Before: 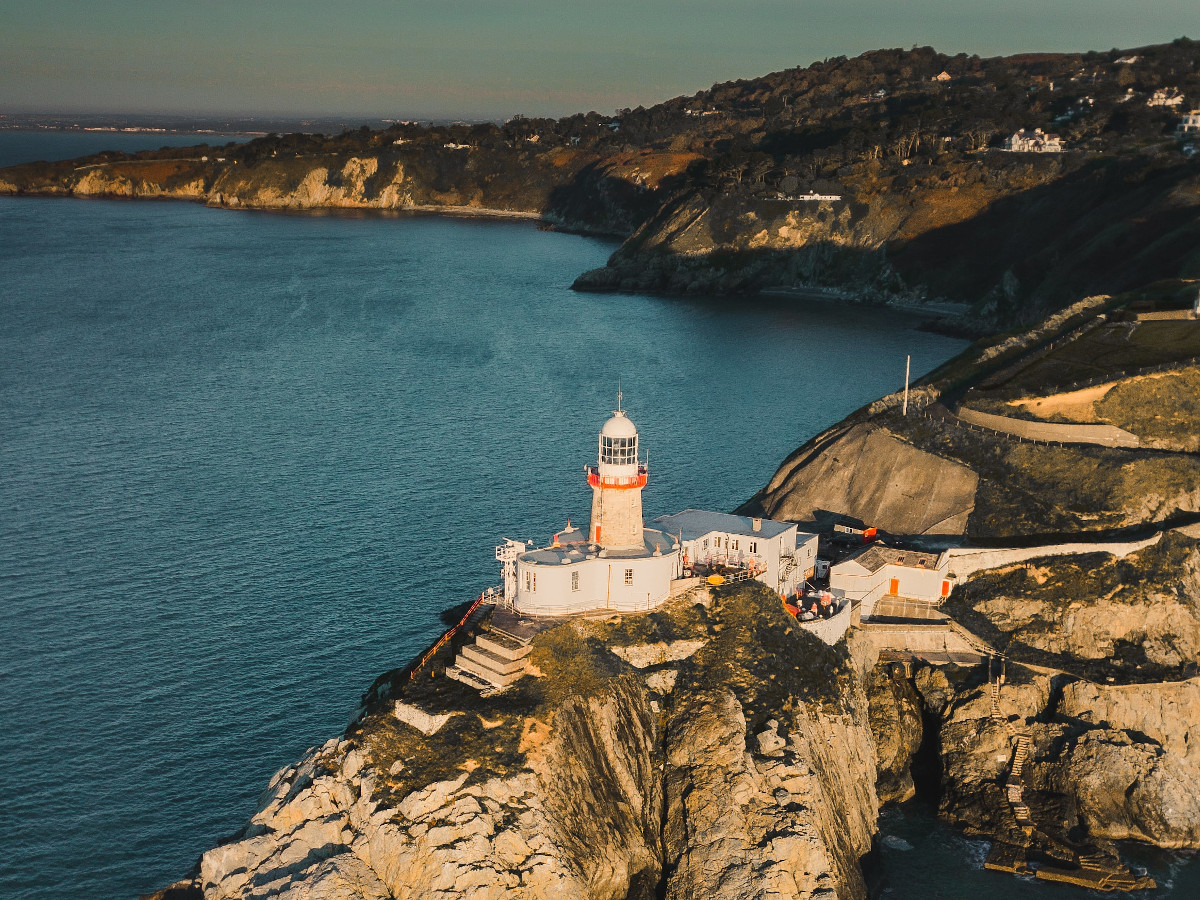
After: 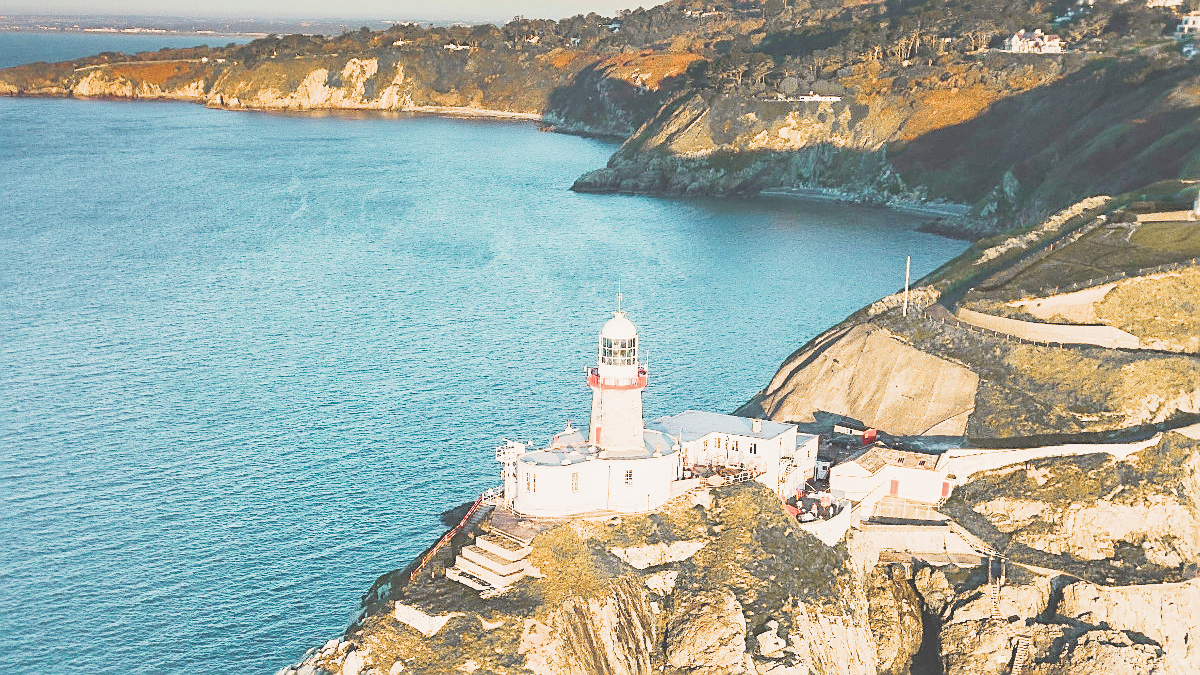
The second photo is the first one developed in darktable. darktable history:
sharpen: on, module defaults
filmic rgb: middle gray luminance 2.5%, black relative exposure -10 EV, white relative exposure 7 EV, threshold 6 EV, dynamic range scaling 10%, target black luminance 0%, hardness 3.19, latitude 44.39%, contrast 0.682, highlights saturation mix 5%, shadows ↔ highlights balance 13.63%, add noise in highlights 0, color science v3 (2019), use custom middle-gray values true, iterations of high-quality reconstruction 0, contrast in highlights soft, enable highlight reconstruction true
contrast brightness saturation: contrast -0.05, saturation -0.41
exposure: exposure 0.131 EV, compensate highlight preservation false
crop: top 11.038%, bottom 13.962%
tone curve: curves: ch0 [(0, 0) (0.003, 0.183) (0.011, 0.183) (0.025, 0.184) (0.044, 0.188) (0.069, 0.197) (0.1, 0.204) (0.136, 0.212) (0.177, 0.226) (0.224, 0.24) (0.277, 0.273) (0.335, 0.322) (0.399, 0.388) (0.468, 0.468) (0.543, 0.579) (0.623, 0.686) (0.709, 0.792) (0.801, 0.877) (0.898, 0.939) (1, 1)], preserve colors none
color balance rgb: perceptual saturation grading › global saturation 20%, perceptual saturation grading › highlights -25%, perceptual saturation grading › shadows 25%
